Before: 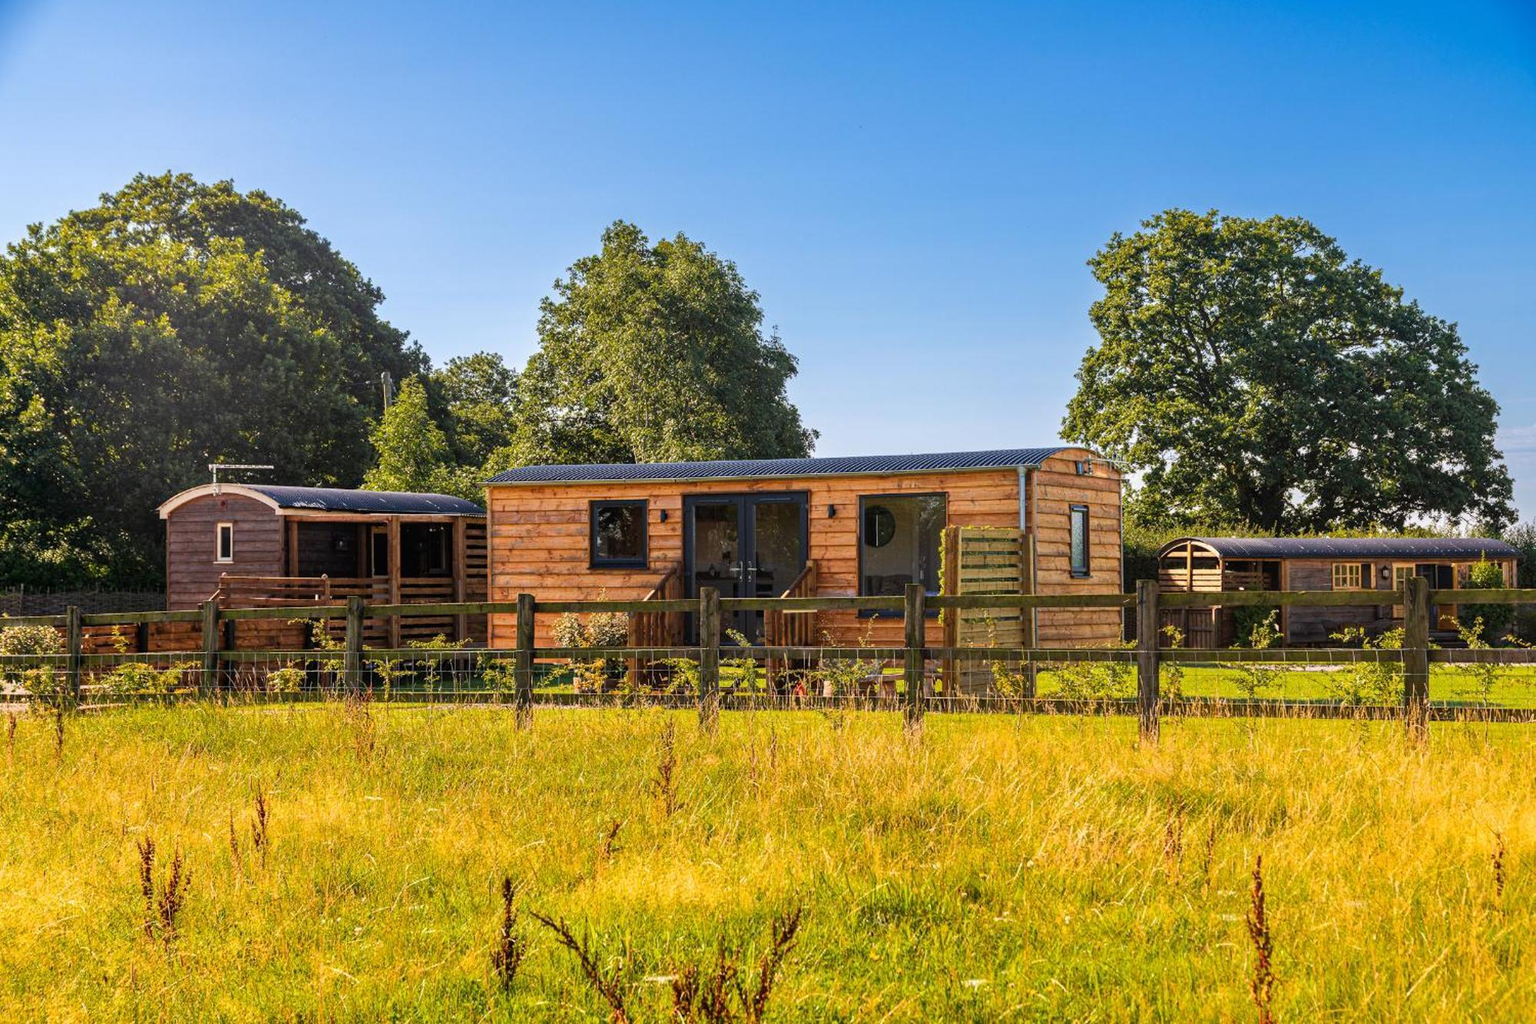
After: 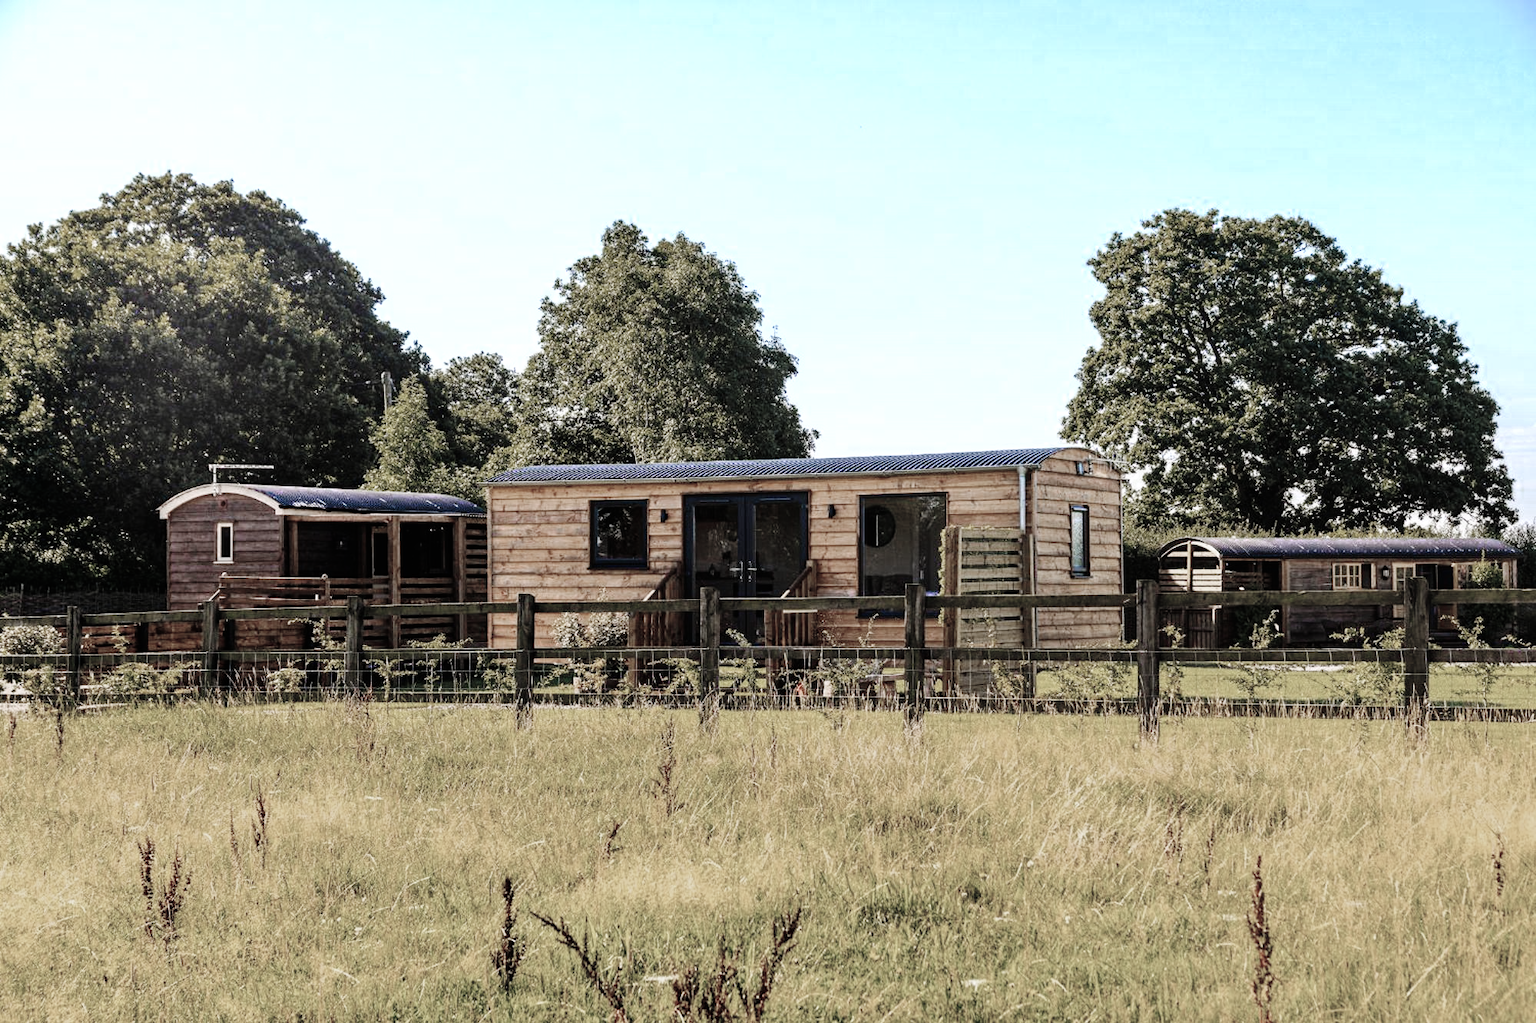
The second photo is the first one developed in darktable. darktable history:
tone curve: curves: ch0 [(0, 0) (0.003, 0.003) (0.011, 0.005) (0.025, 0.008) (0.044, 0.012) (0.069, 0.02) (0.1, 0.031) (0.136, 0.047) (0.177, 0.088) (0.224, 0.141) (0.277, 0.222) (0.335, 0.32) (0.399, 0.422) (0.468, 0.523) (0.543, 0.623) (0.623, 0.716) (0.709, 0.796) (0.801, 0.878) (0.898, 0.957) (1, 1)], preserve colors none
color zones: curves: ch0 [(0, 0.613) (0.01, 0.613) (0.245, 0.448) (0.498, 0.529) (0.642, 0.665) (0.879, 0.777) (0.99, 0.613)]; ch1 [(0, 0.272) (0.219, 0.127) (0.724, 0.346)]
